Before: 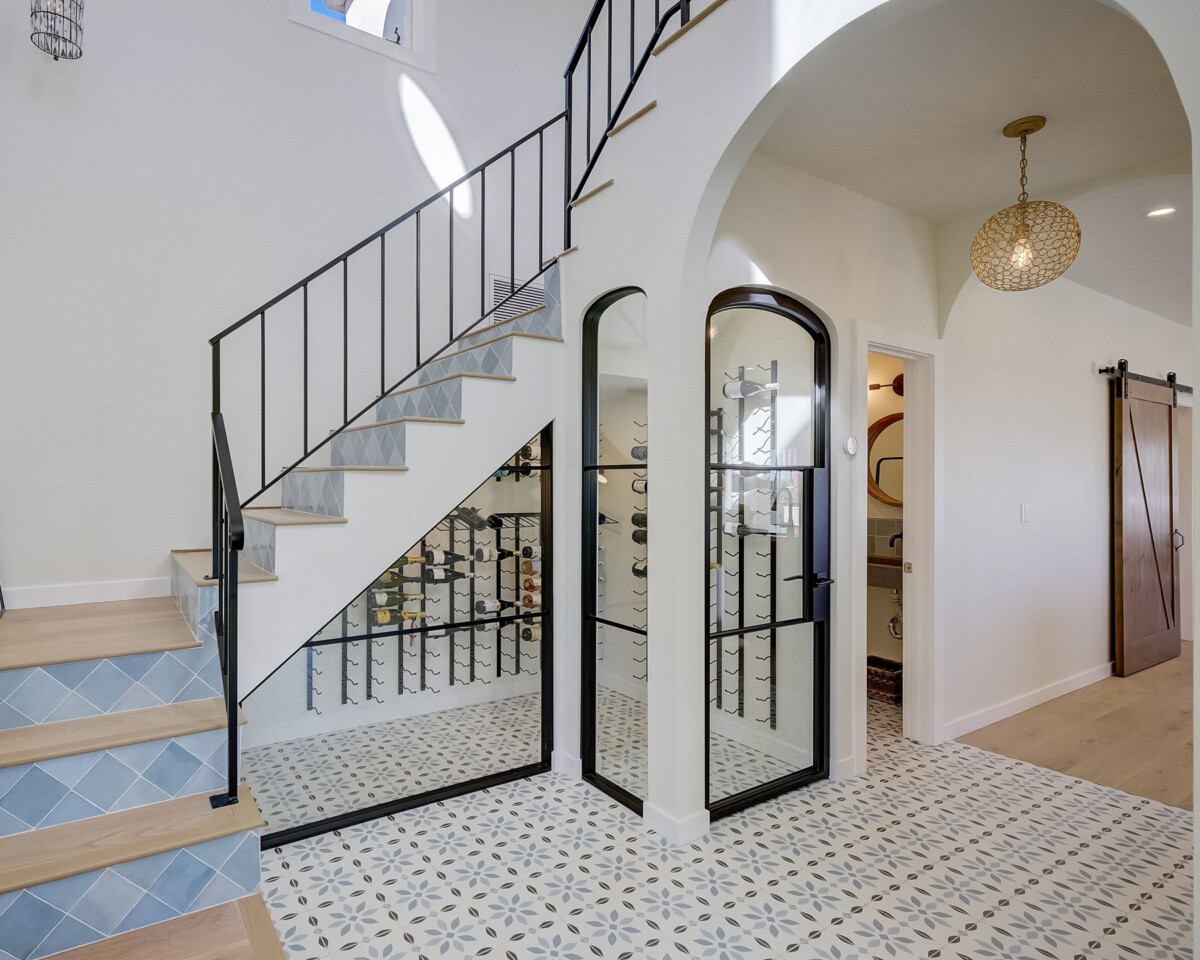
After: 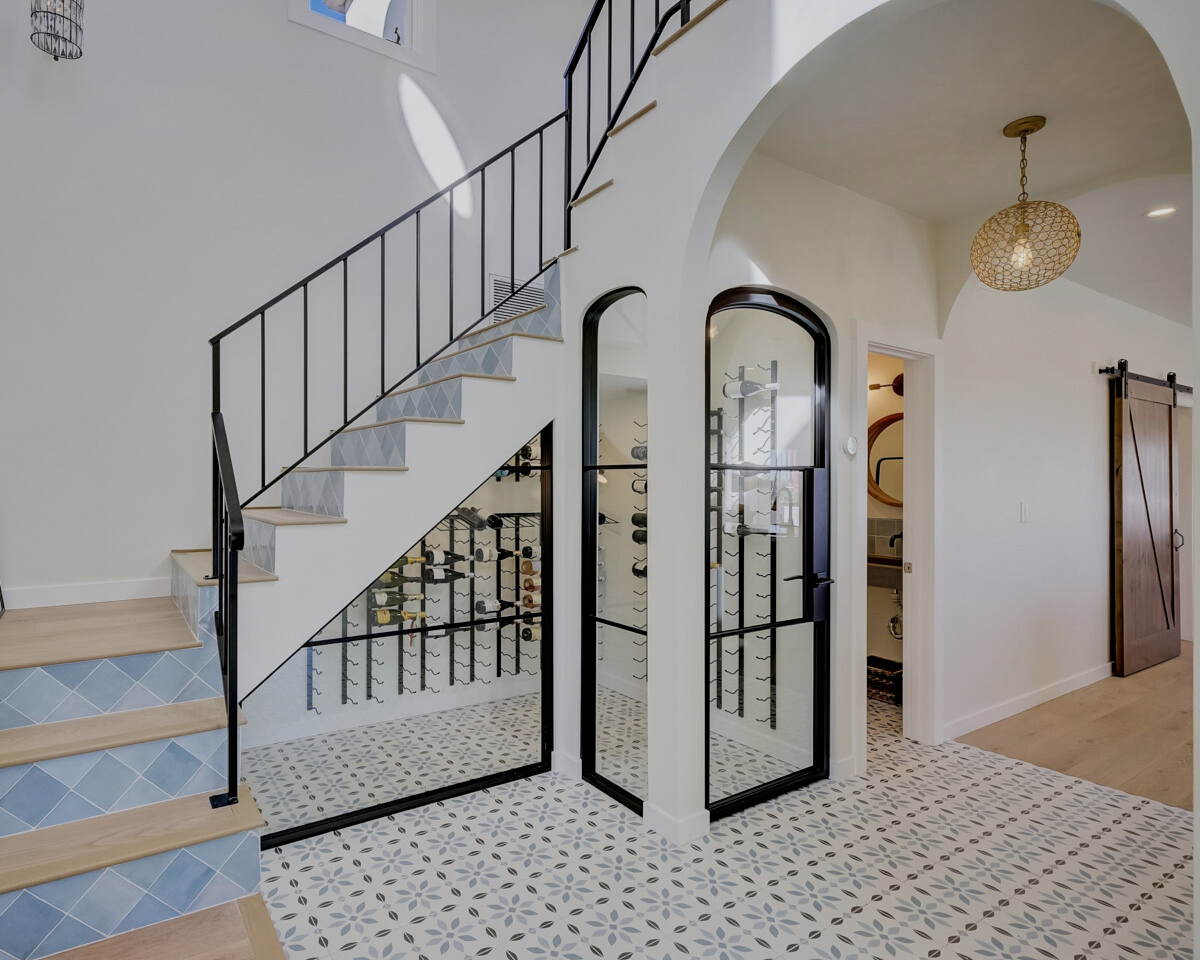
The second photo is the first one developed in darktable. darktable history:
shadows and highlights: low approximation 0.01, soften with gaussian
filmic rgb: black relative exposure -7.93 EV, white relative exposure 4.08 EV, hardness 4.05, latitude 51.92%, contrast 1.007, shadows ↔ highlights balance 5.9%
